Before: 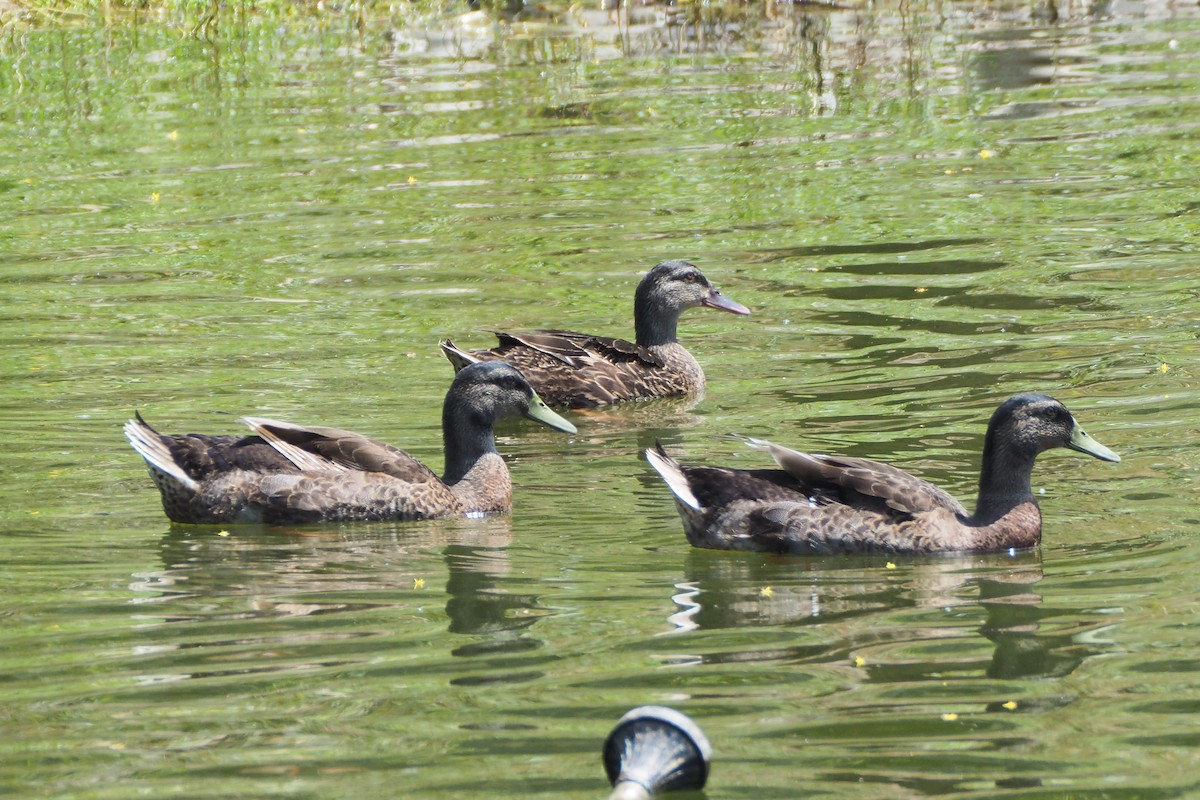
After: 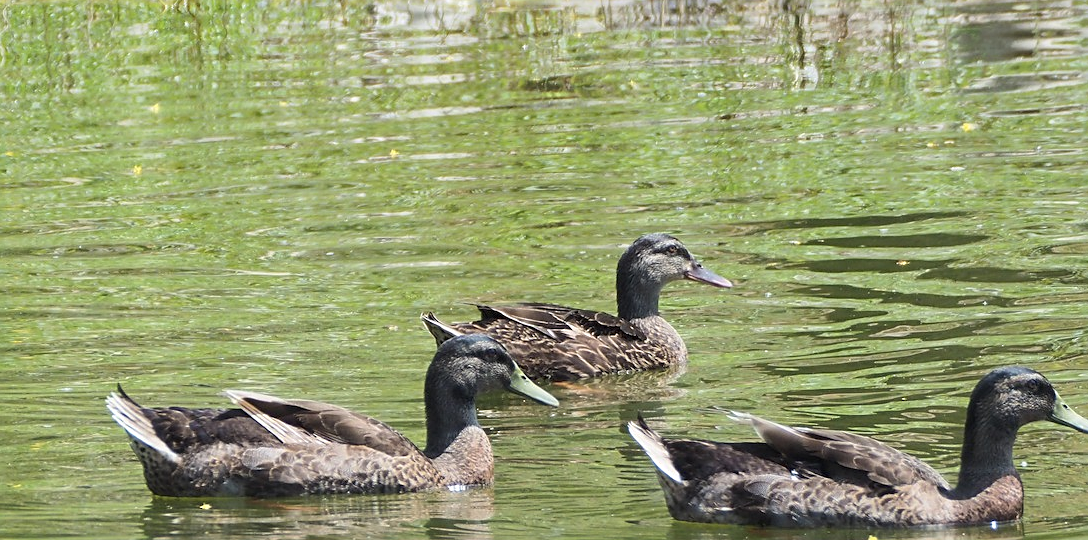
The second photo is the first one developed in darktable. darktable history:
crop: left 1.509%, top 3.452%, right 7.696%, bottom 28.452%
color balance rgb: linear chroma grading › global chroma 1.5%, linear chroma grading › mid-tones -1%, perceptual saturation grading › global saturation -3%, perceptual saturation grading › shadows -2%
sharpen: on, module defaults
